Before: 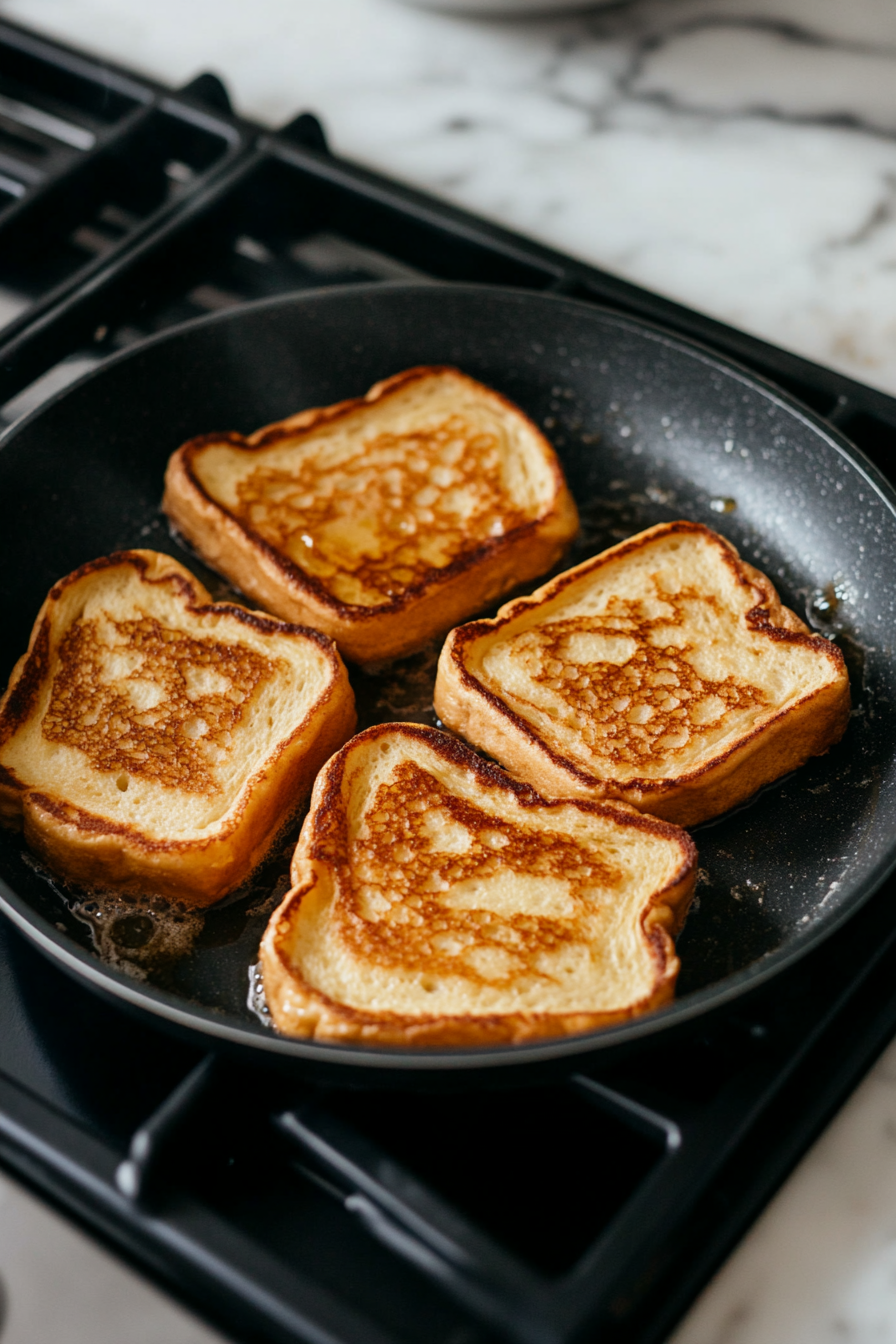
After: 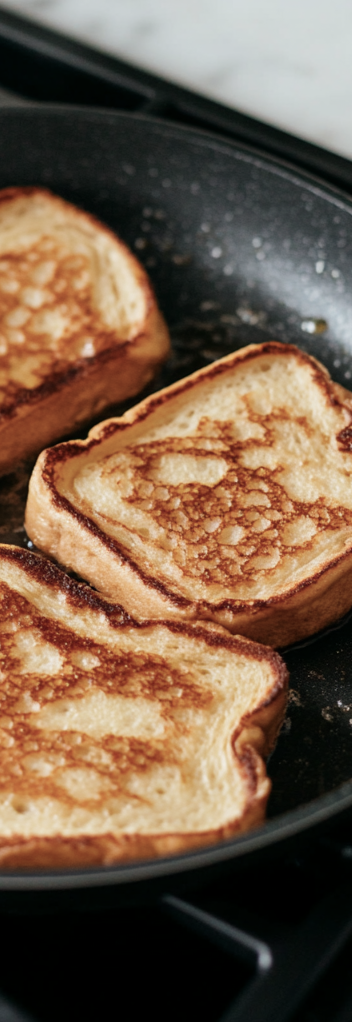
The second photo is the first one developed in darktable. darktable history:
color balance: input saturation 80.07%
crop: left 45.721%, top 13.393%, right 14.118%, bottom 10.01%
